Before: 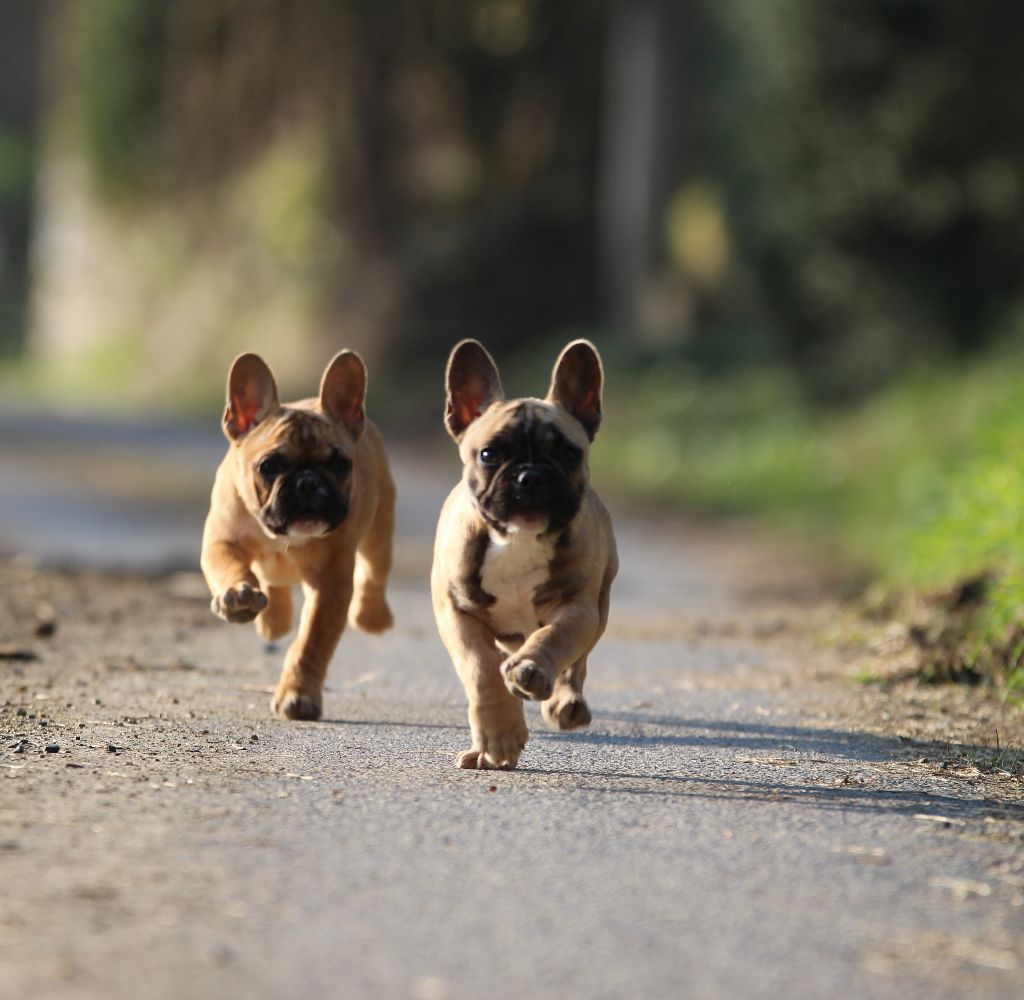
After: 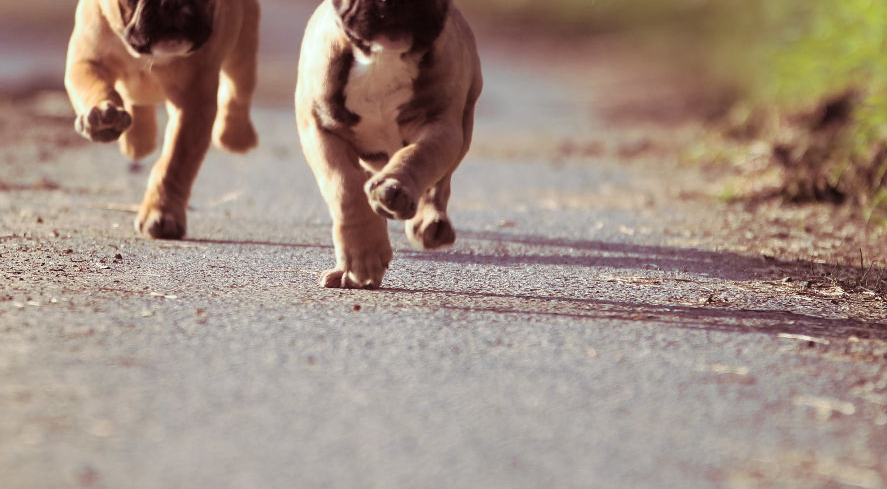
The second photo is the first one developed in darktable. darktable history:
split-toning: highlights › hue 180°
crop and rotate: left 13.306%, top 48.129%, bottom 2.928%
